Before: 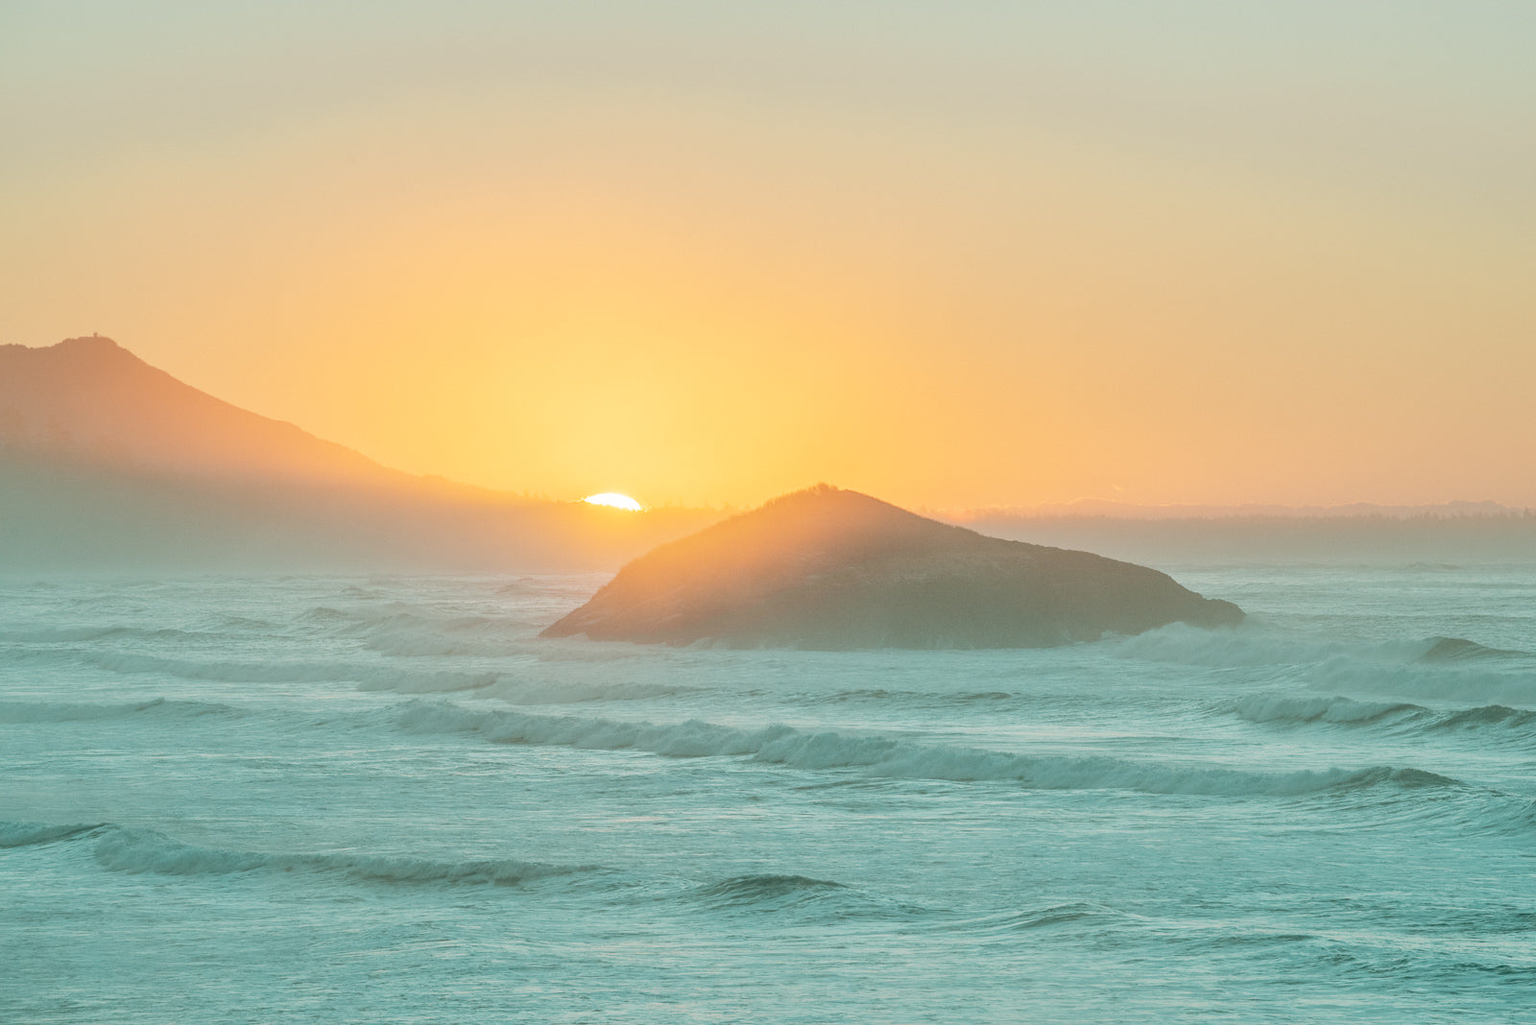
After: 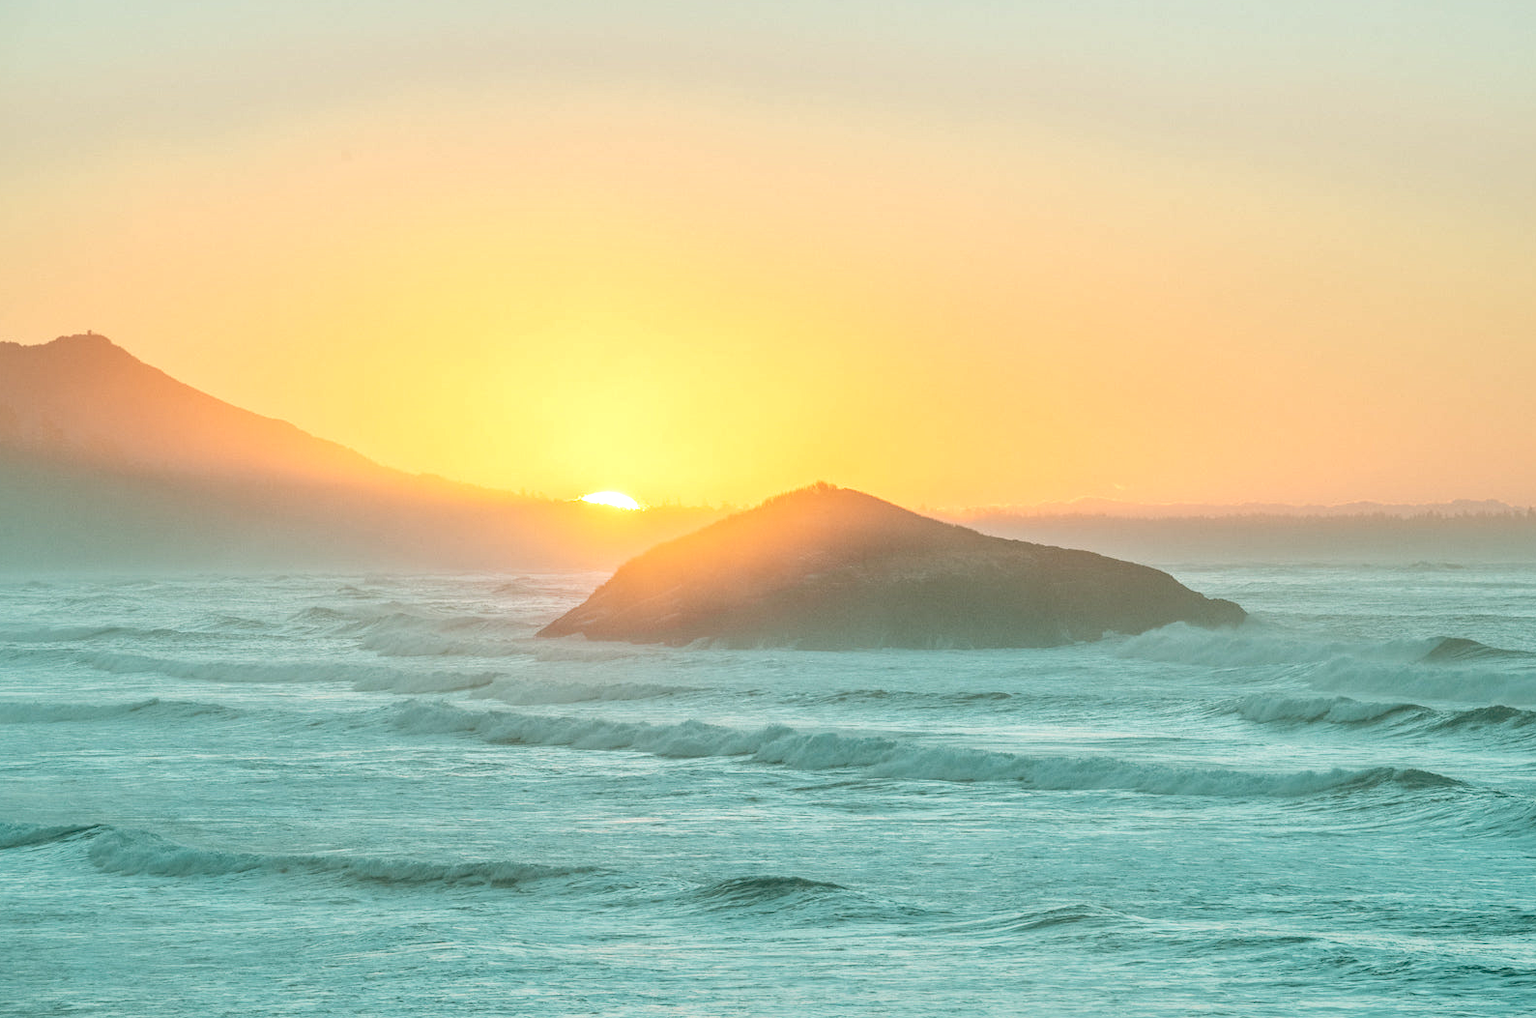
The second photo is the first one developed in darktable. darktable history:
haze removal: compatibility mode true, adaptive false
local contrast: on, module defaults
crop: left 0.49%, top 0.559%, right 0.182%, bottom 0.725%
exposure: exposure 0.255 EV, compensate exposure bias true, compensate highlight preservation false
